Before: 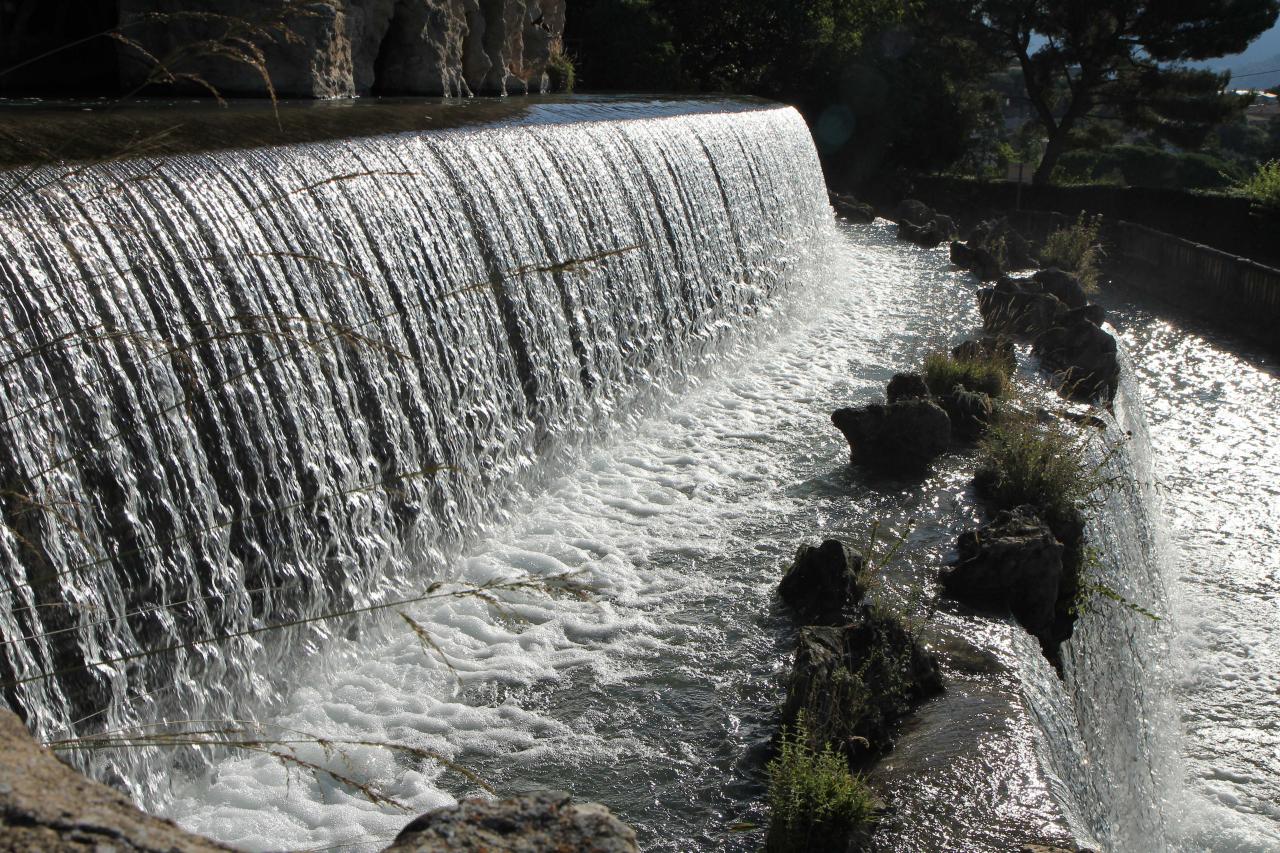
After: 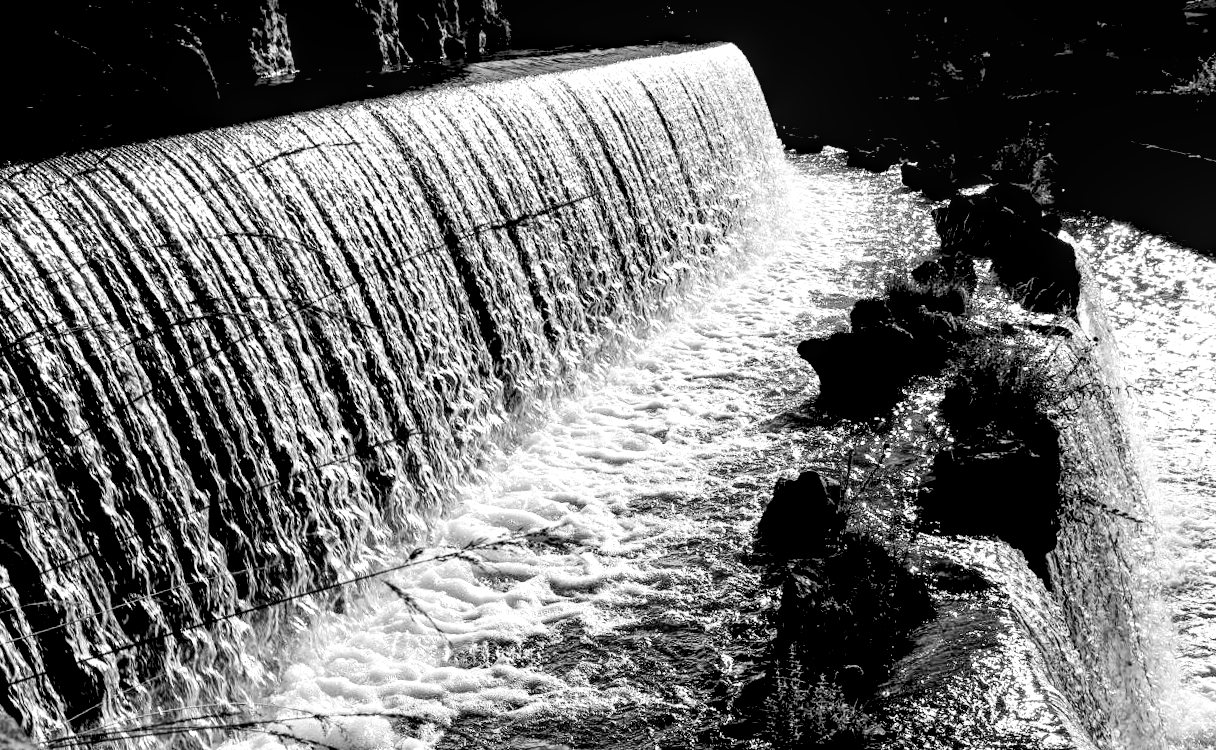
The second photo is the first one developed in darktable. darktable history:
monochrome: a -35.87, b 49.73, size 1.7
contrast brightness saturation: contrast 0.19, brightness -0.11, saturation 0.21
tone equalizer: -8 EV -0.75 EV, -7 EV -0.7 EV, -6 EV -0.6 EV, -5 EV -0.4 EV, -3 EV 0.4 EV, -2 EV 0.6 EV, -1 EV 0.7 EV, +0 EV 0.75 EV, edges refinement/feathering 500, mask exposure compensation -1.57 EV, preserve details no
white balance: red 0.926, green 1.003, blue 1.133
local contrast: highlights 60%, shadows 60%, detail 160%
rgb levels: levels [[0.027, 0.429, 0.996], [0, 0.5, 1], [0, 0.5, 1]]
rotate and perspective: rotation -5°, crop left 0.05, crop right 0.952, crop top 0.11, crop bottom 0.89
